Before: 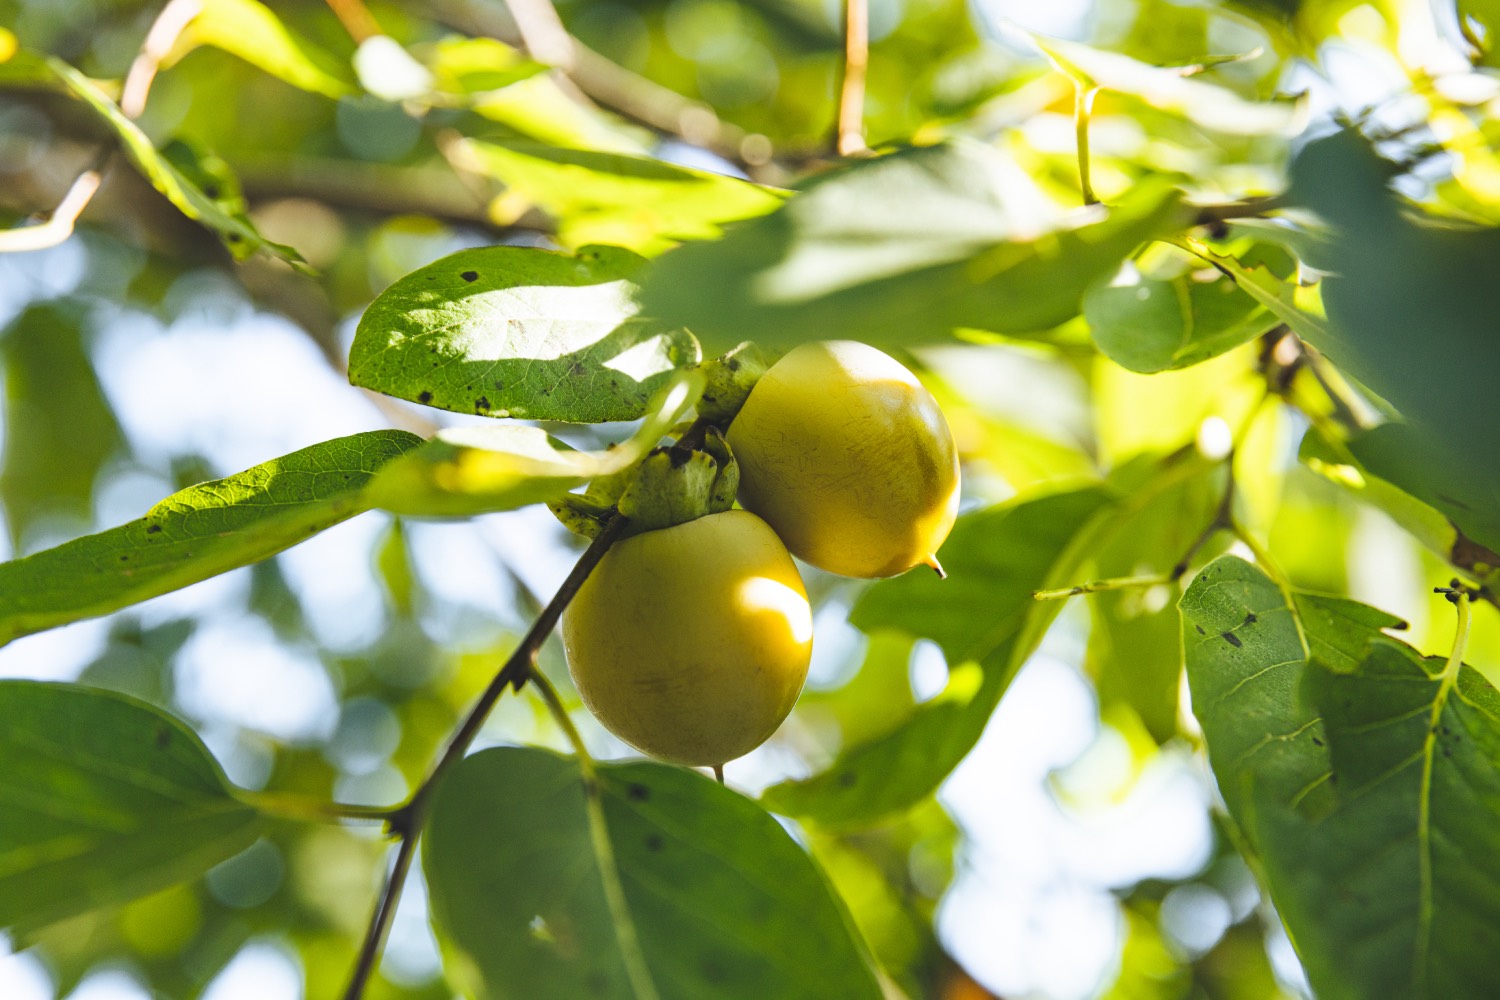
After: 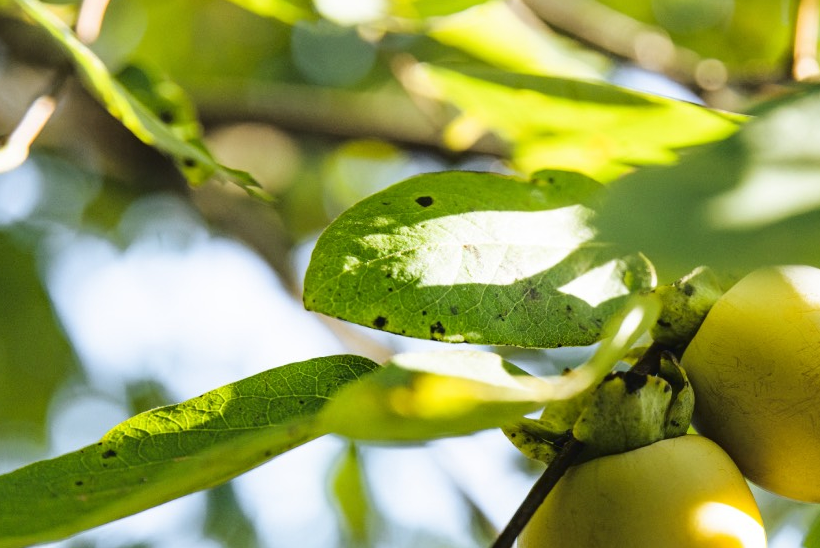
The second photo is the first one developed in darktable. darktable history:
crop and rotate: left 3.047%, top 7.509%, right 42.236%, bottom 37.598%
fill light: exposure -2 EV, width 8.6
